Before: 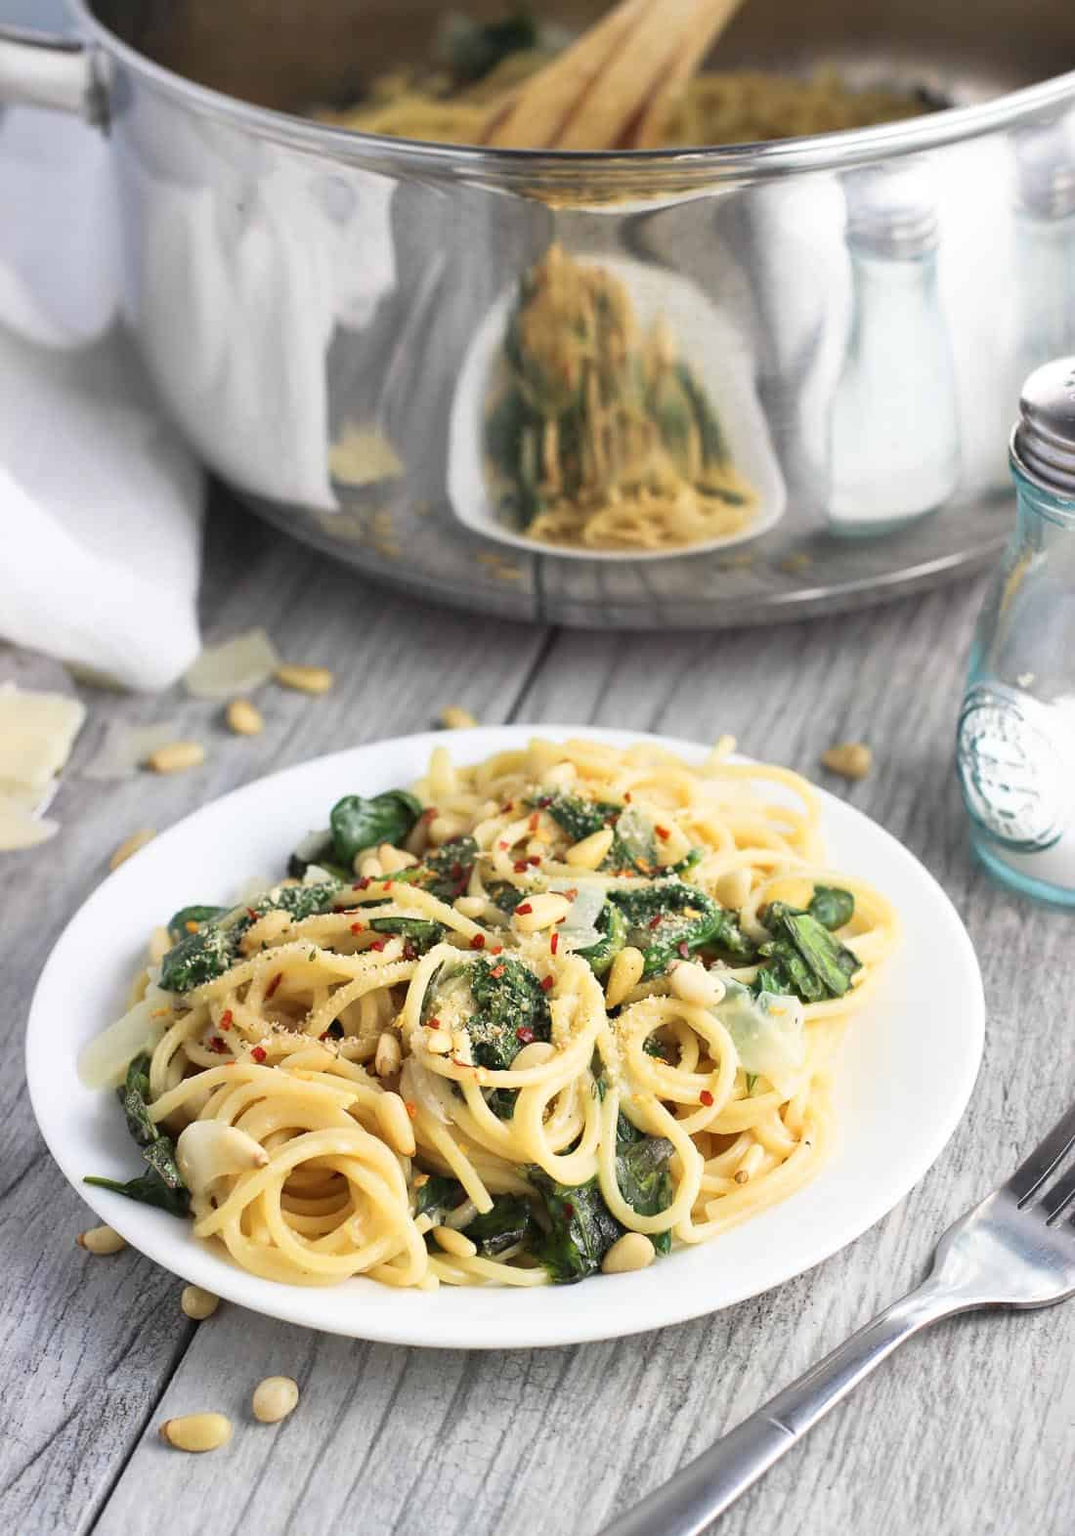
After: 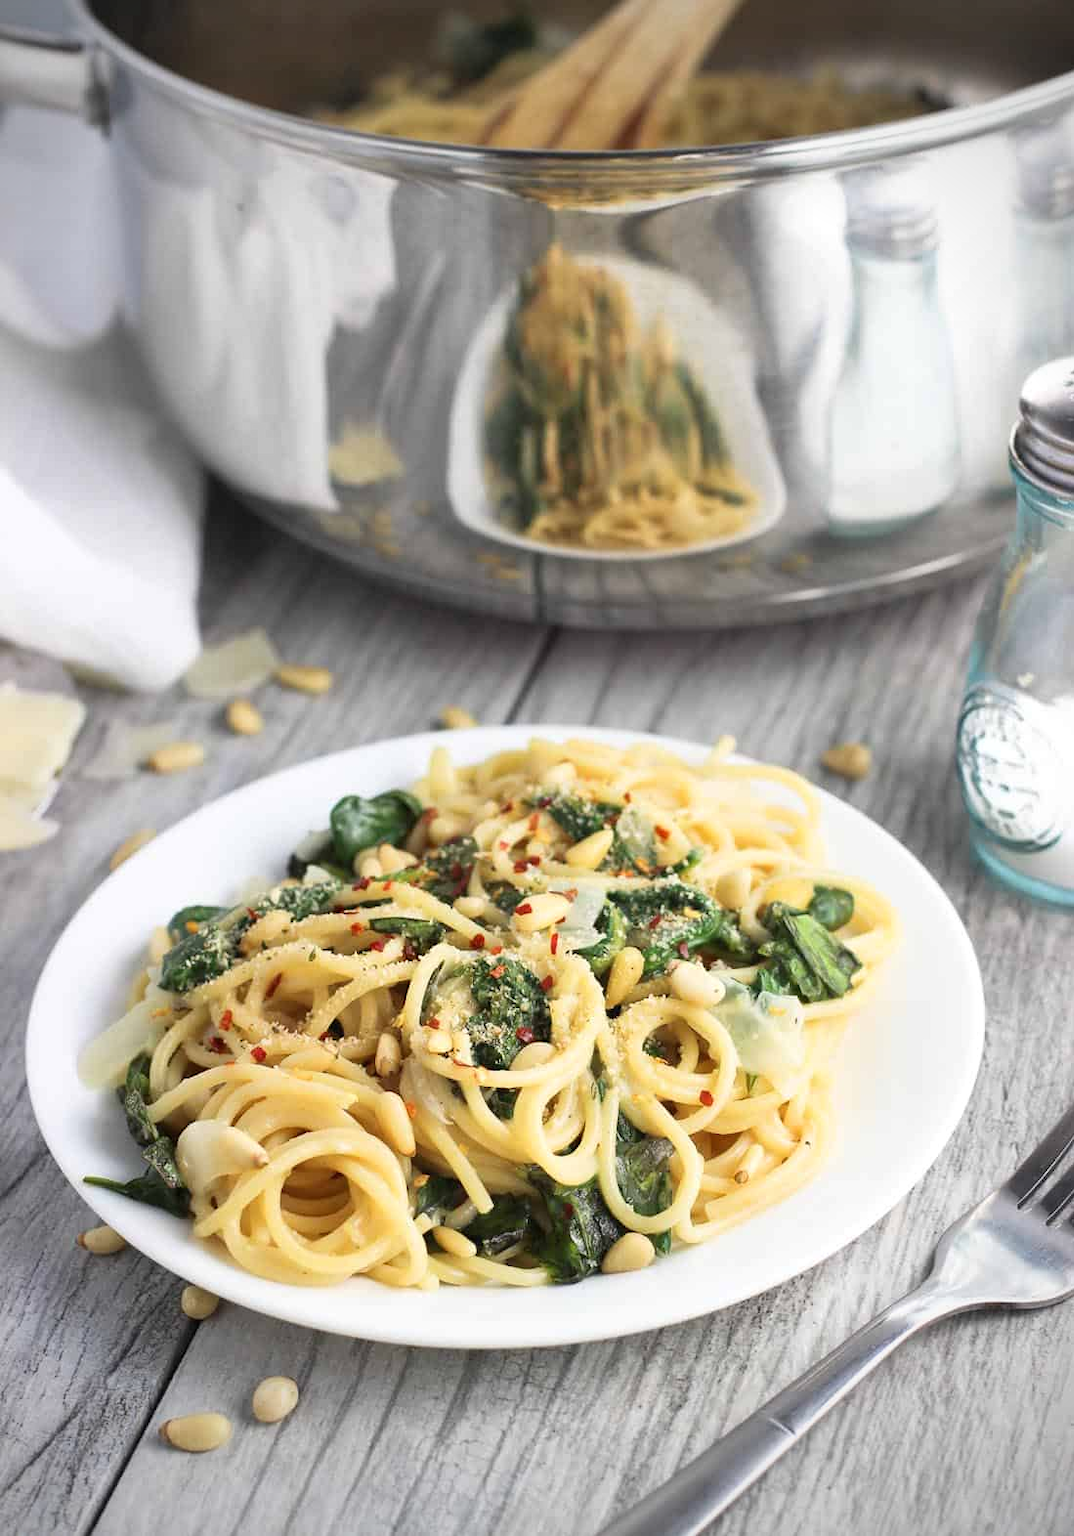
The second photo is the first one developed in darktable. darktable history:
exposure: exposure 0.025 EV, compensate highlight preservation false
vignetting: on, module defaults
